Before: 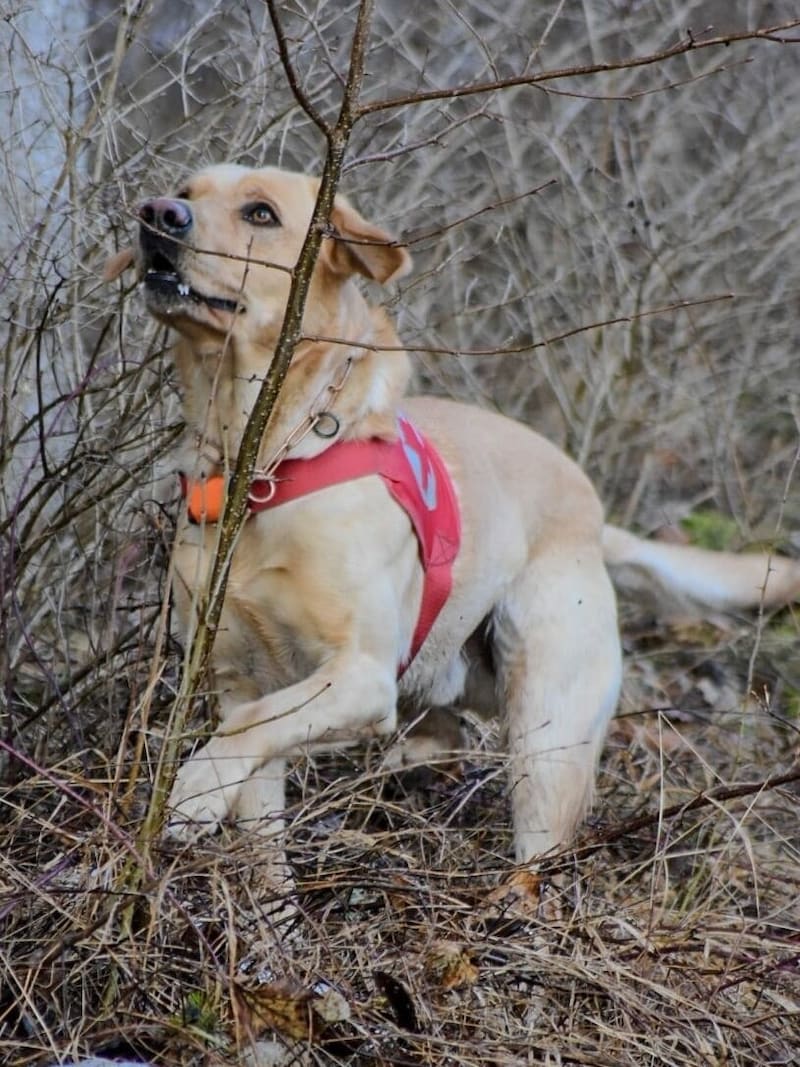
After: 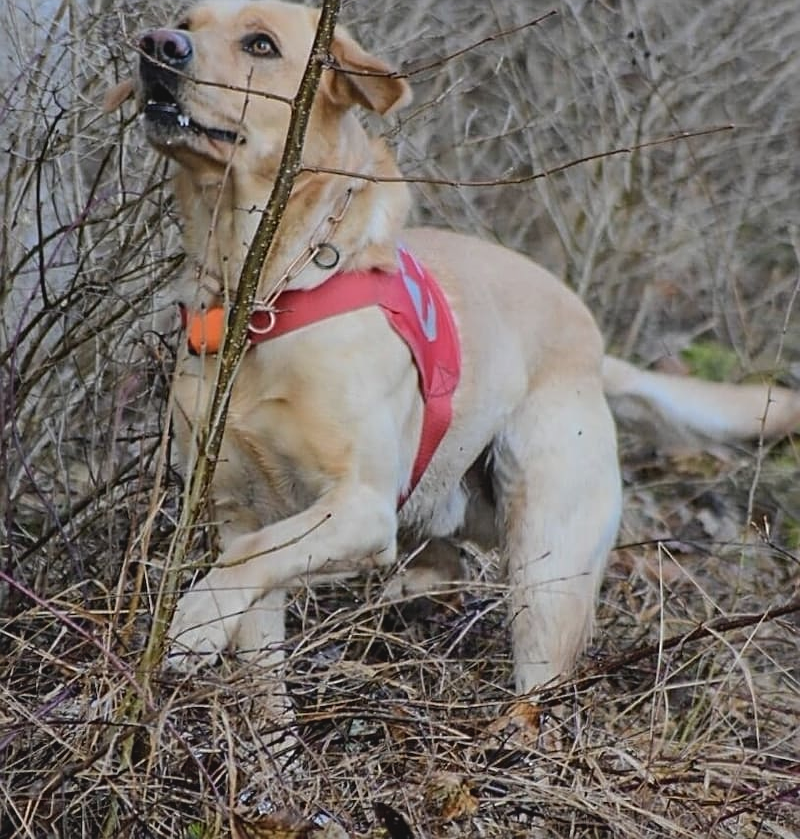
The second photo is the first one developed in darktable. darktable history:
sharpen: on, module defaults
crop and rotate: top 15.867%, bottom 5.43%
contrast brightness saturation: contrast -0.099, saturation -0.087
